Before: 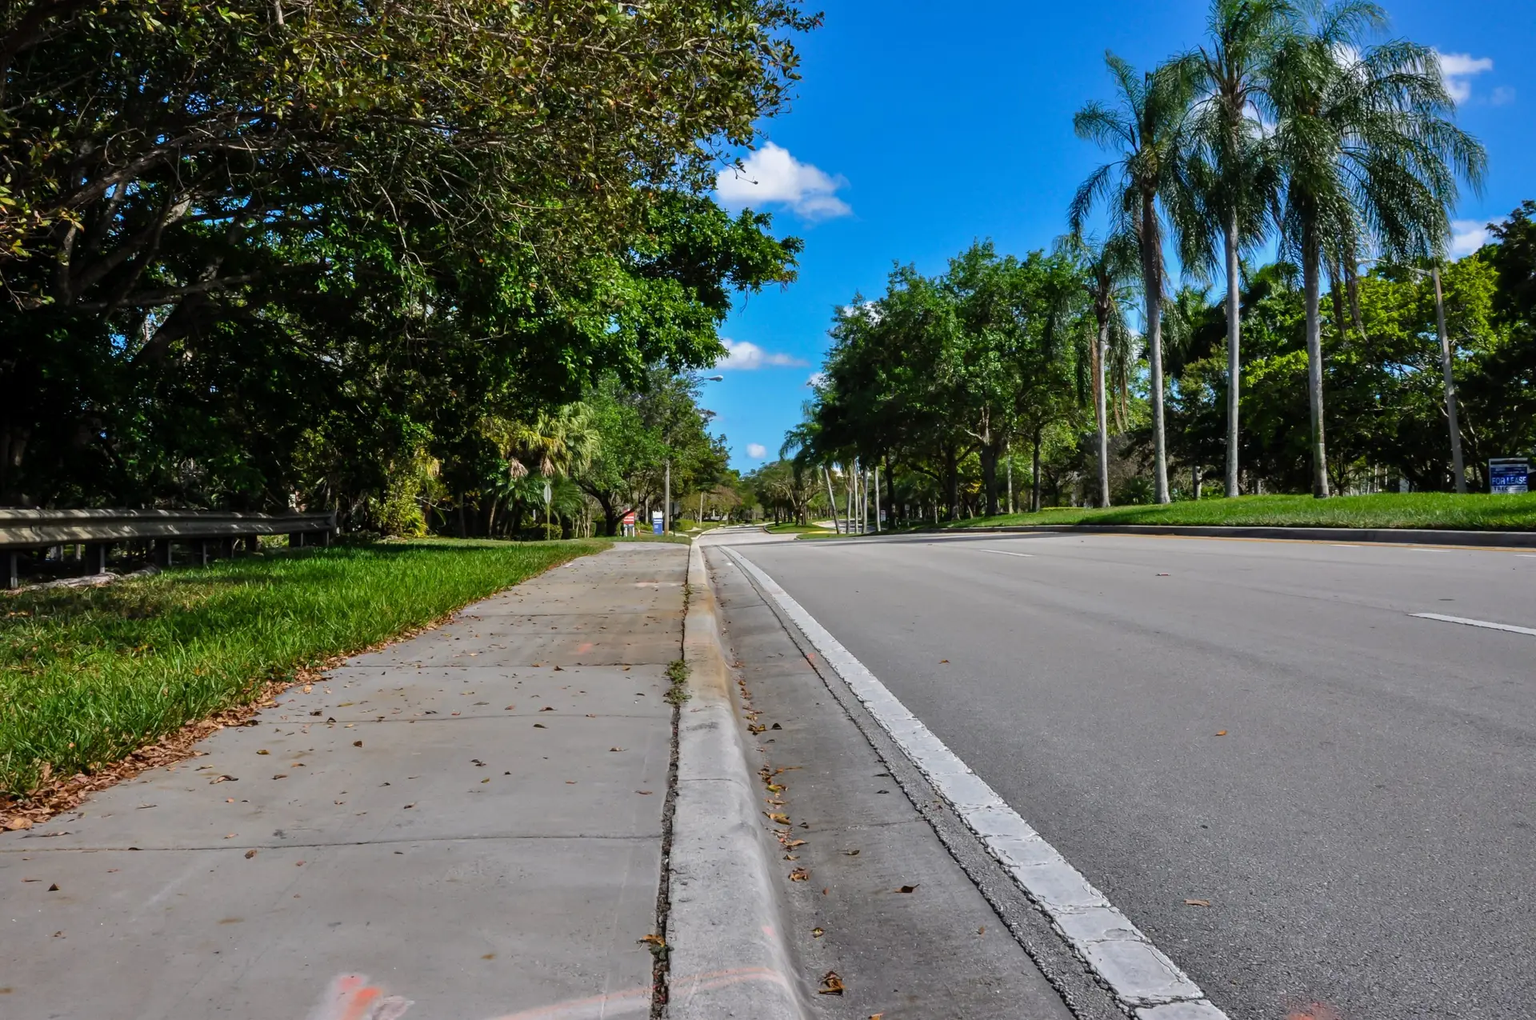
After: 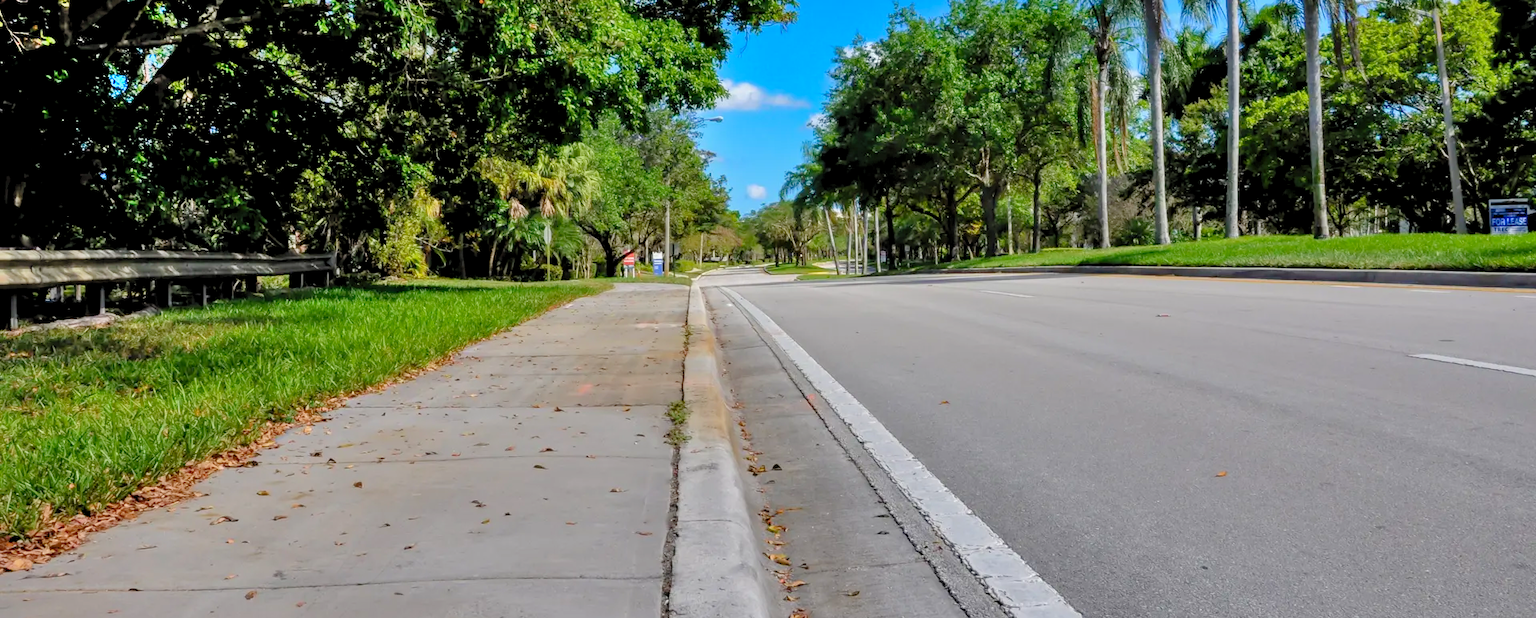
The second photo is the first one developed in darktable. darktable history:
levels: levels [0.044, 0.416, 0.908]
shadows and highlights: radius 133.21, soften with gaussian
crop and rotate: top 25.429%, bottom 13.939%
tone equalizer: -8 EV 0.29 EV, -7 EV 0.445 EV, -6 EV 0.423 EV, -5 EV 0.278 EV, -3 EV -0.245 EV, -2 EV -0.416 EV, -1 EV -0.421 EV, +0 EV -0.24 EV, edges refinement/feathering 500, mask exposure compensation -1.57 EV, preserve details no
